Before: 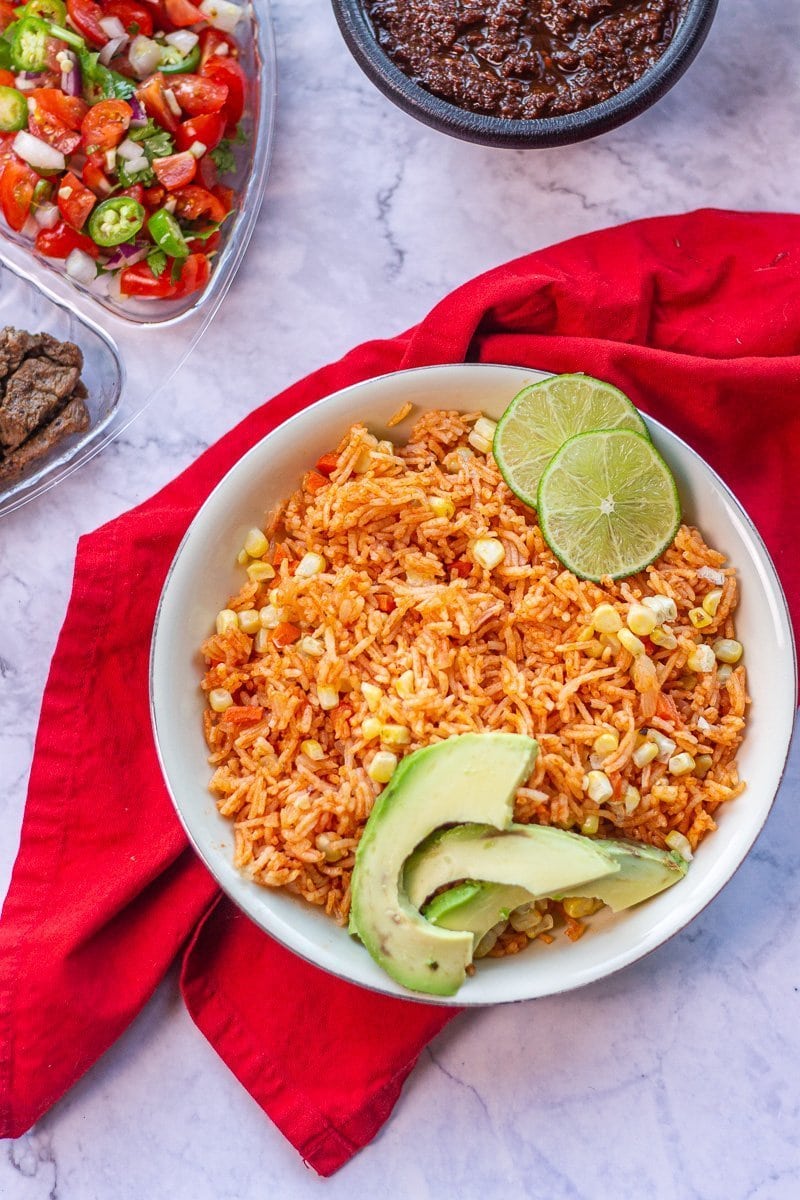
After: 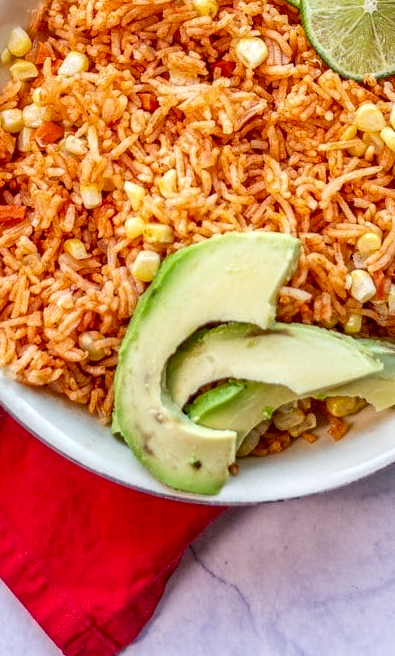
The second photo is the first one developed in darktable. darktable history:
color balance: output saturation 98.5%
crop: left 29.672%, top 41.786%, right 20.851%, bottom 3.487%
exposure: black level correction 0.01, exposure 0.011 EV, compensate highlight preservation false
local contrast: highlights 35%, detail 135%
